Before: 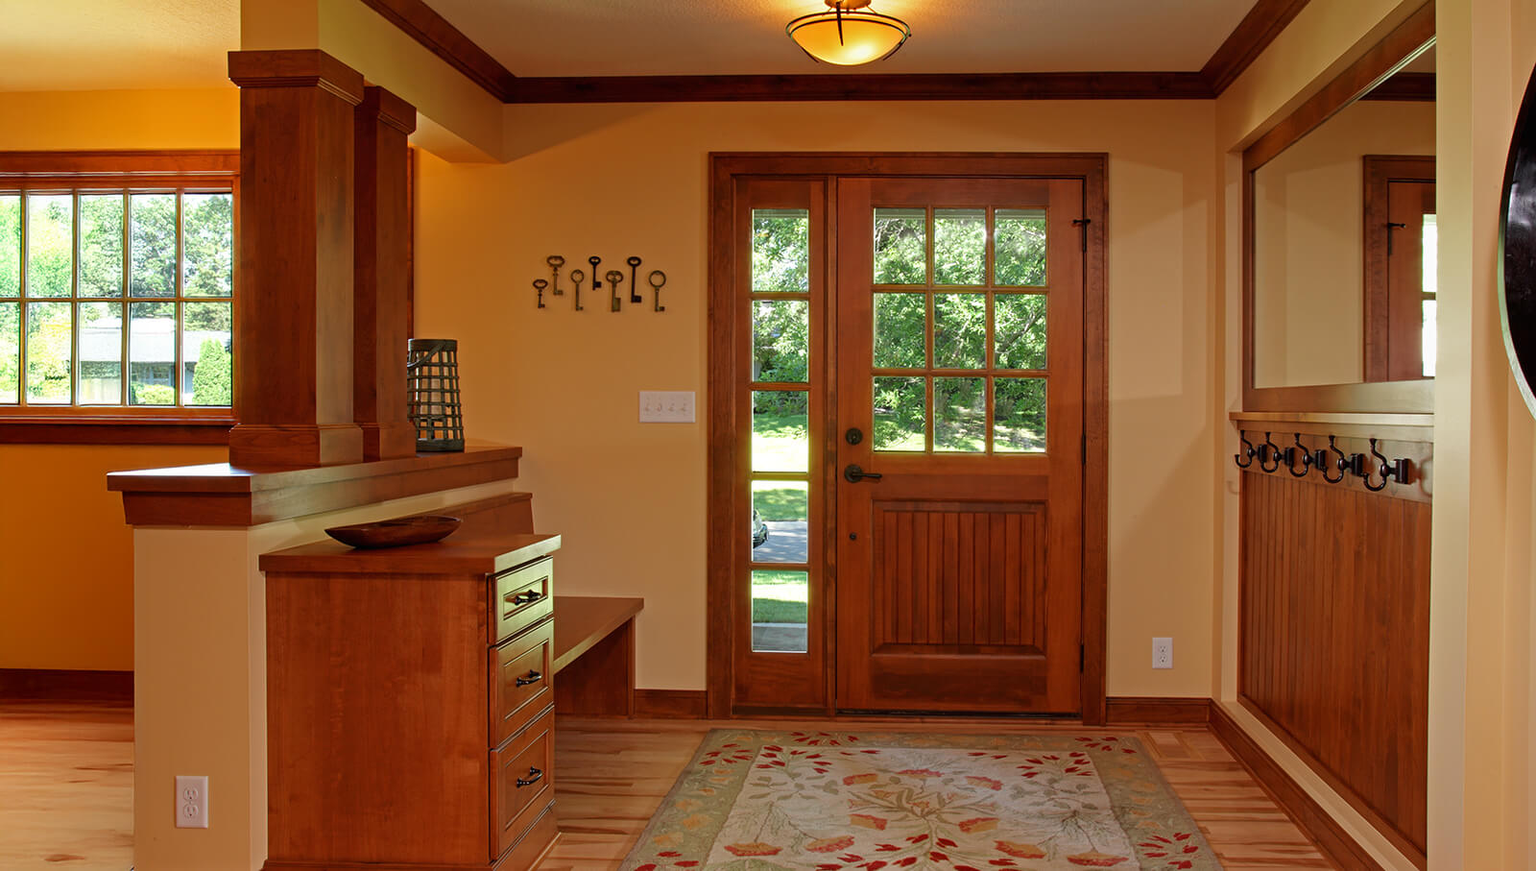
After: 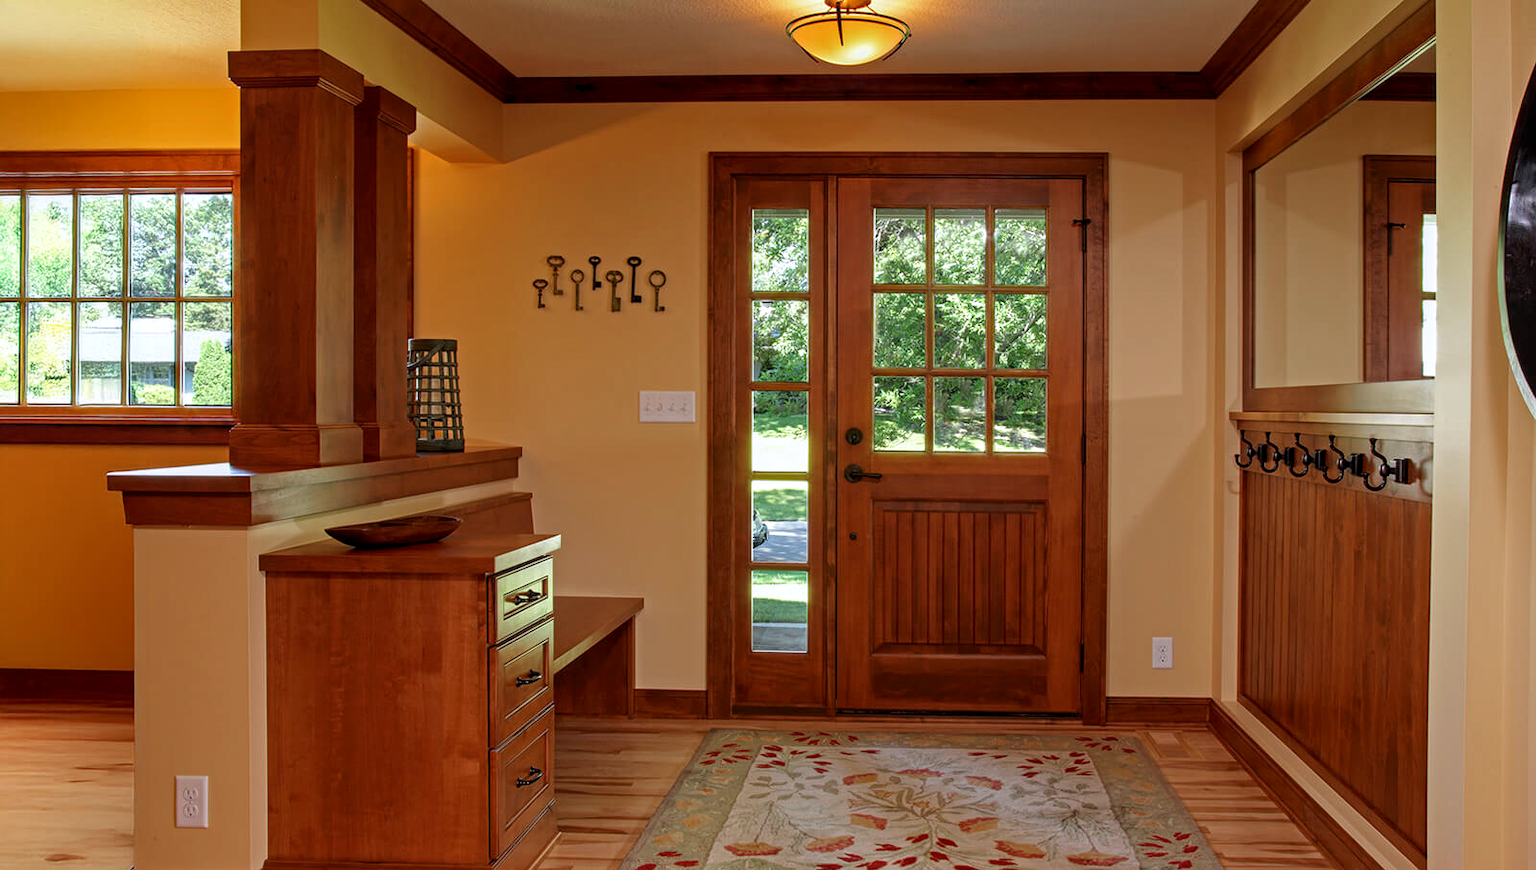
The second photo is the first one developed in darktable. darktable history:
local contrast: on, module defaults
white balance: red 0.984, blue 1.059
